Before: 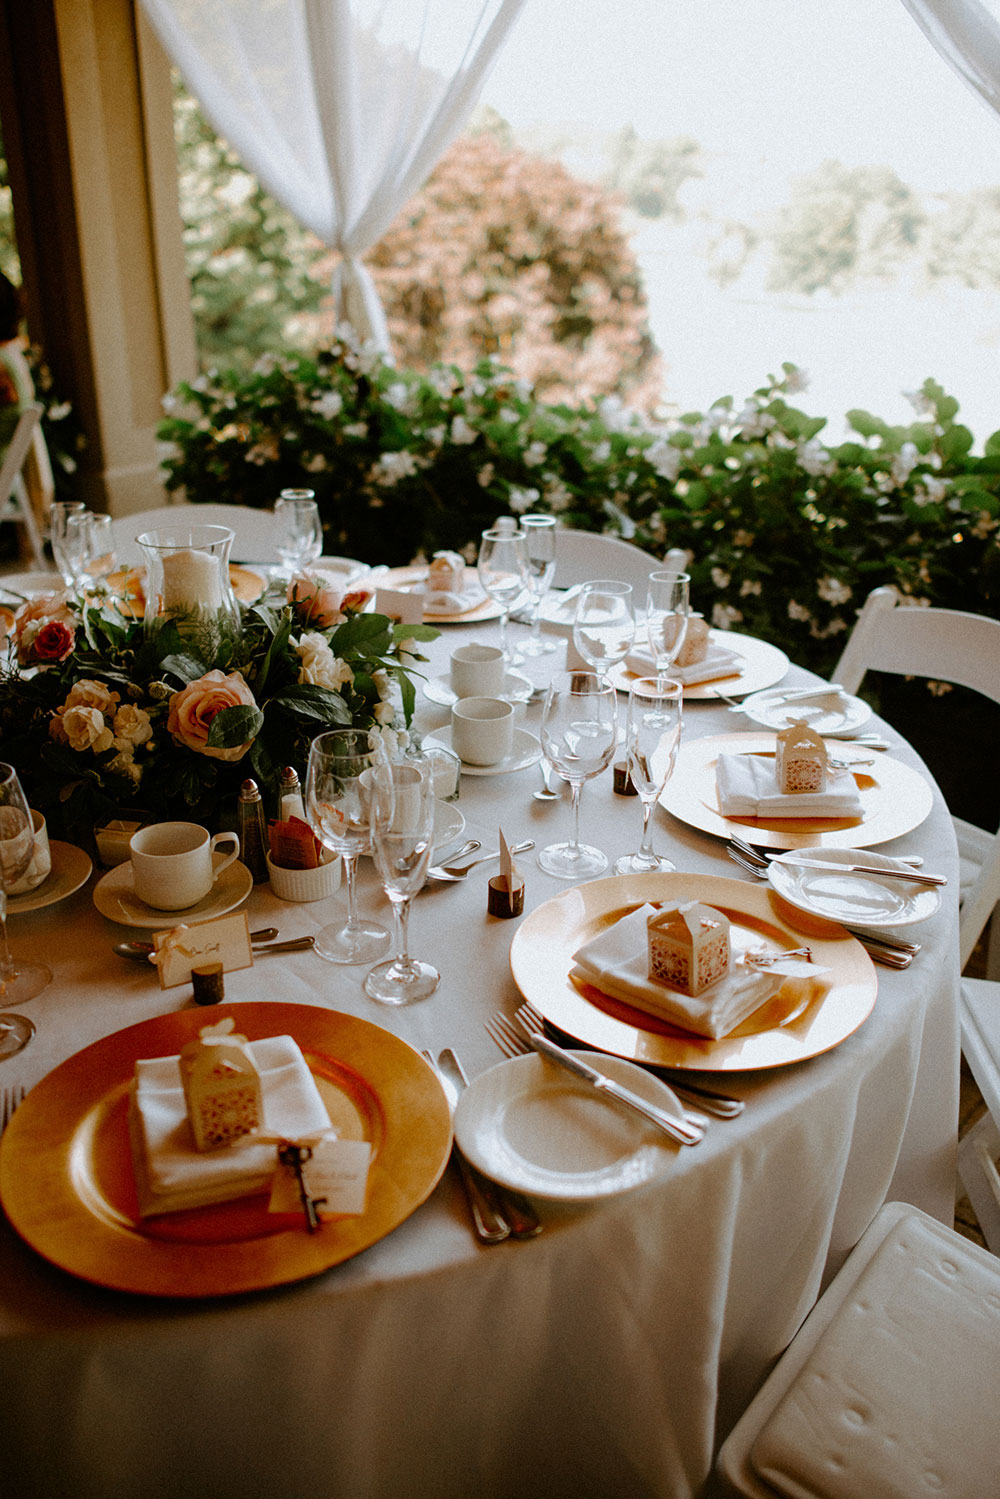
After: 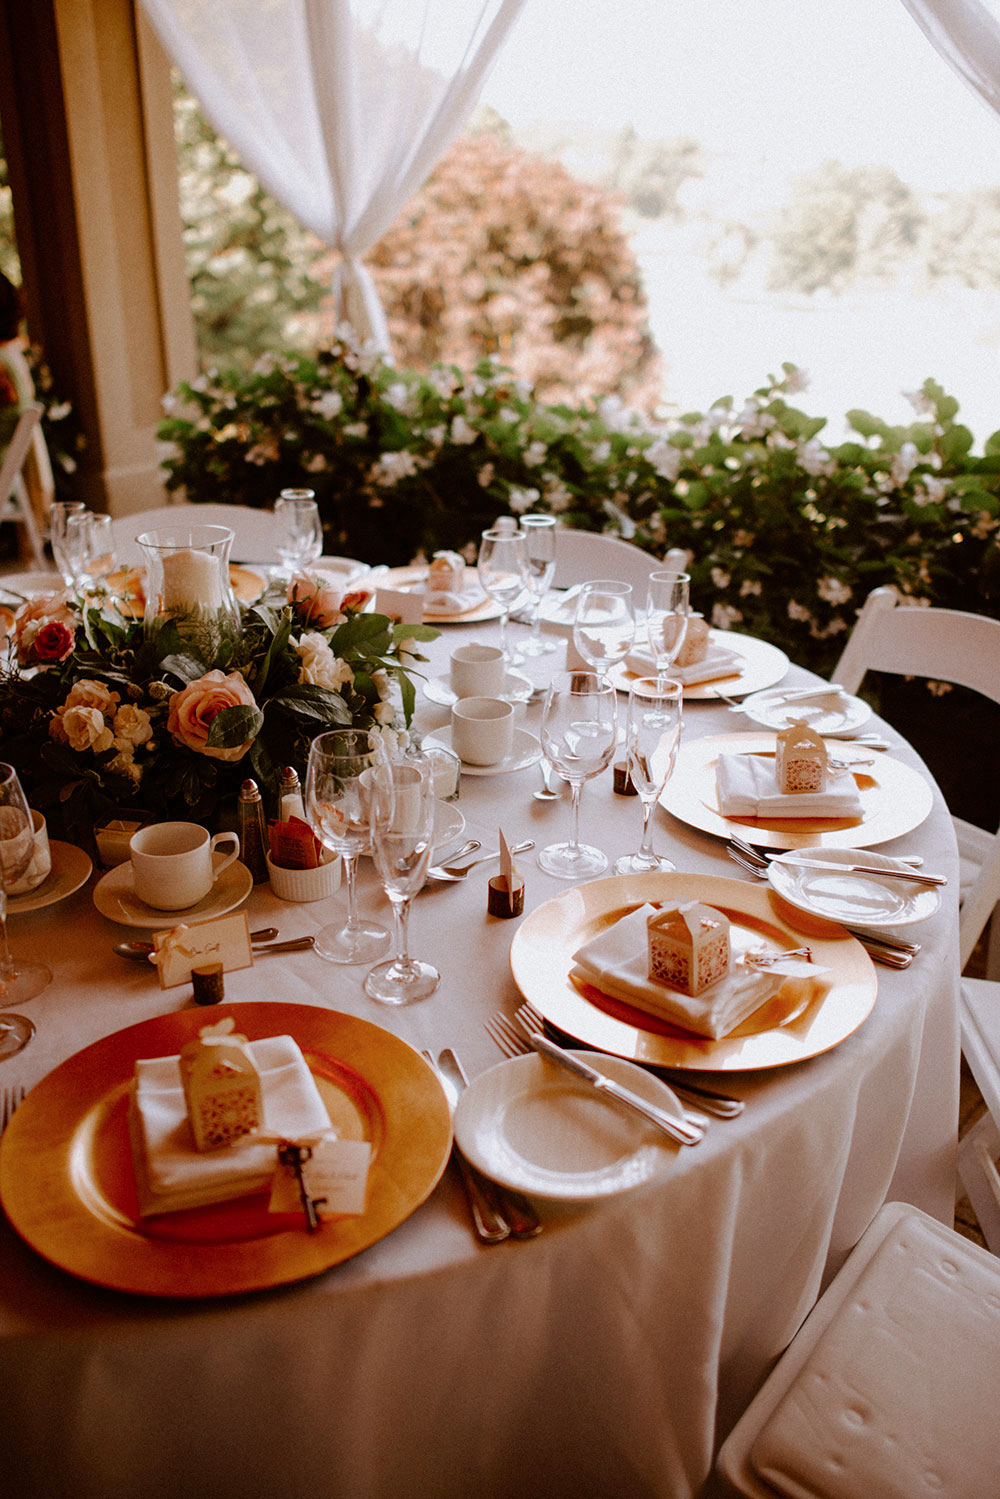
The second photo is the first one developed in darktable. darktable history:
rgb levels: mode RGB, independent channels, levels [[0, 0.474, 1], [0, 0.5, 1], [0, 0.5, 1]]
color calibration: illuminant same as pipeline (D50), adaptation none (bypass), gamut compression 1.72
